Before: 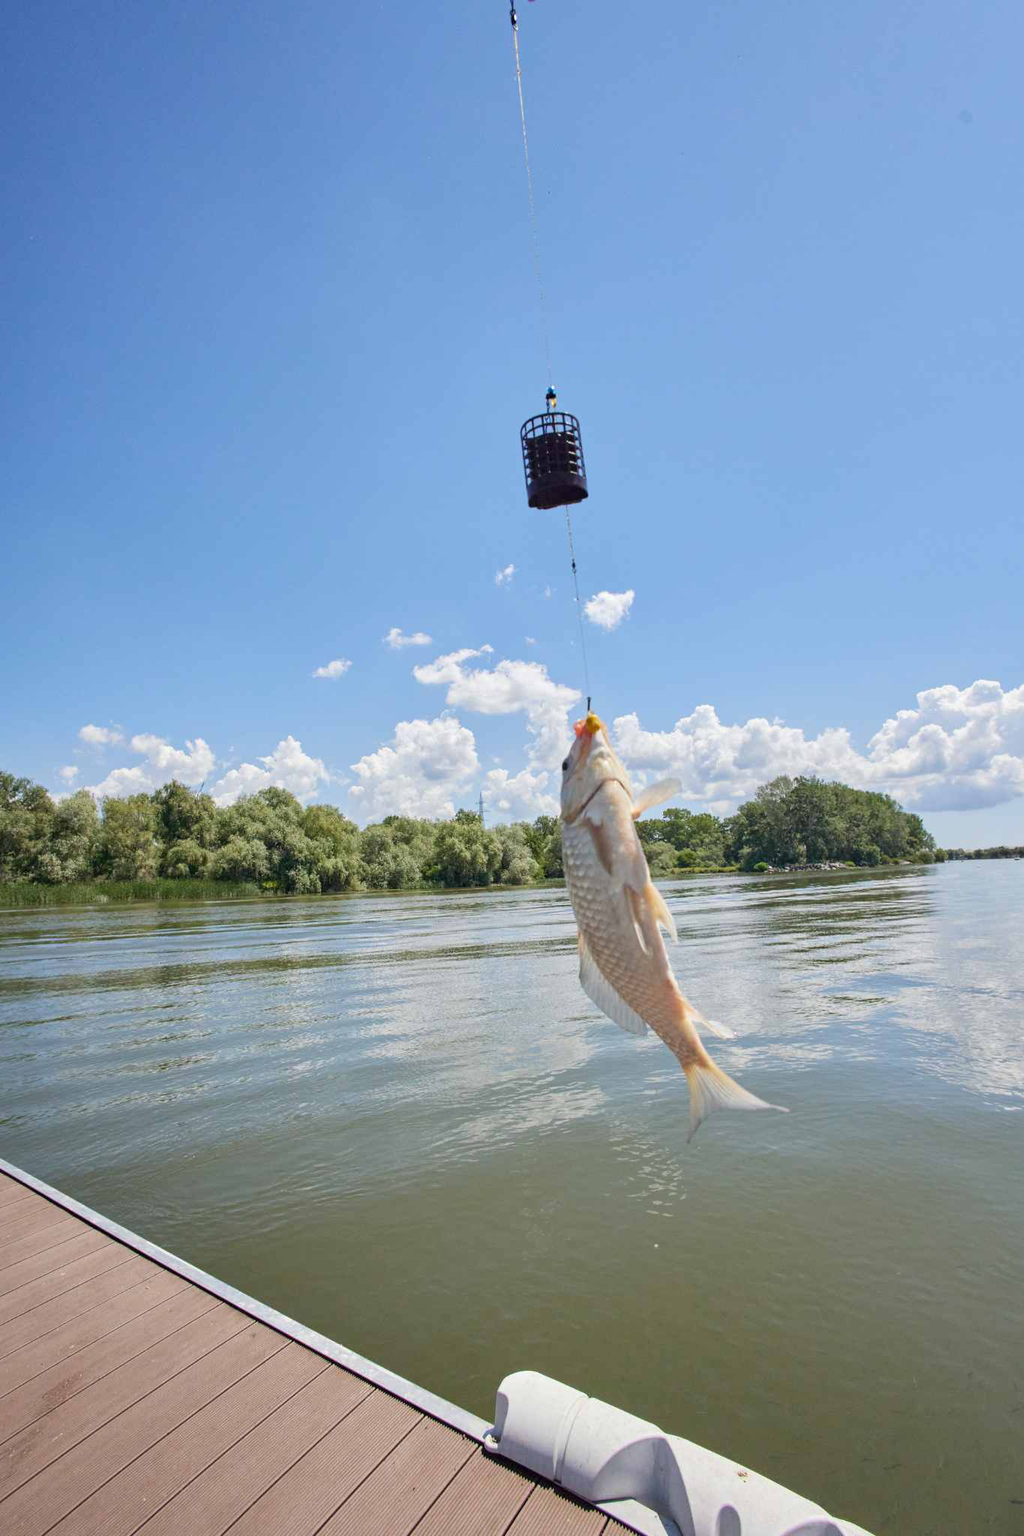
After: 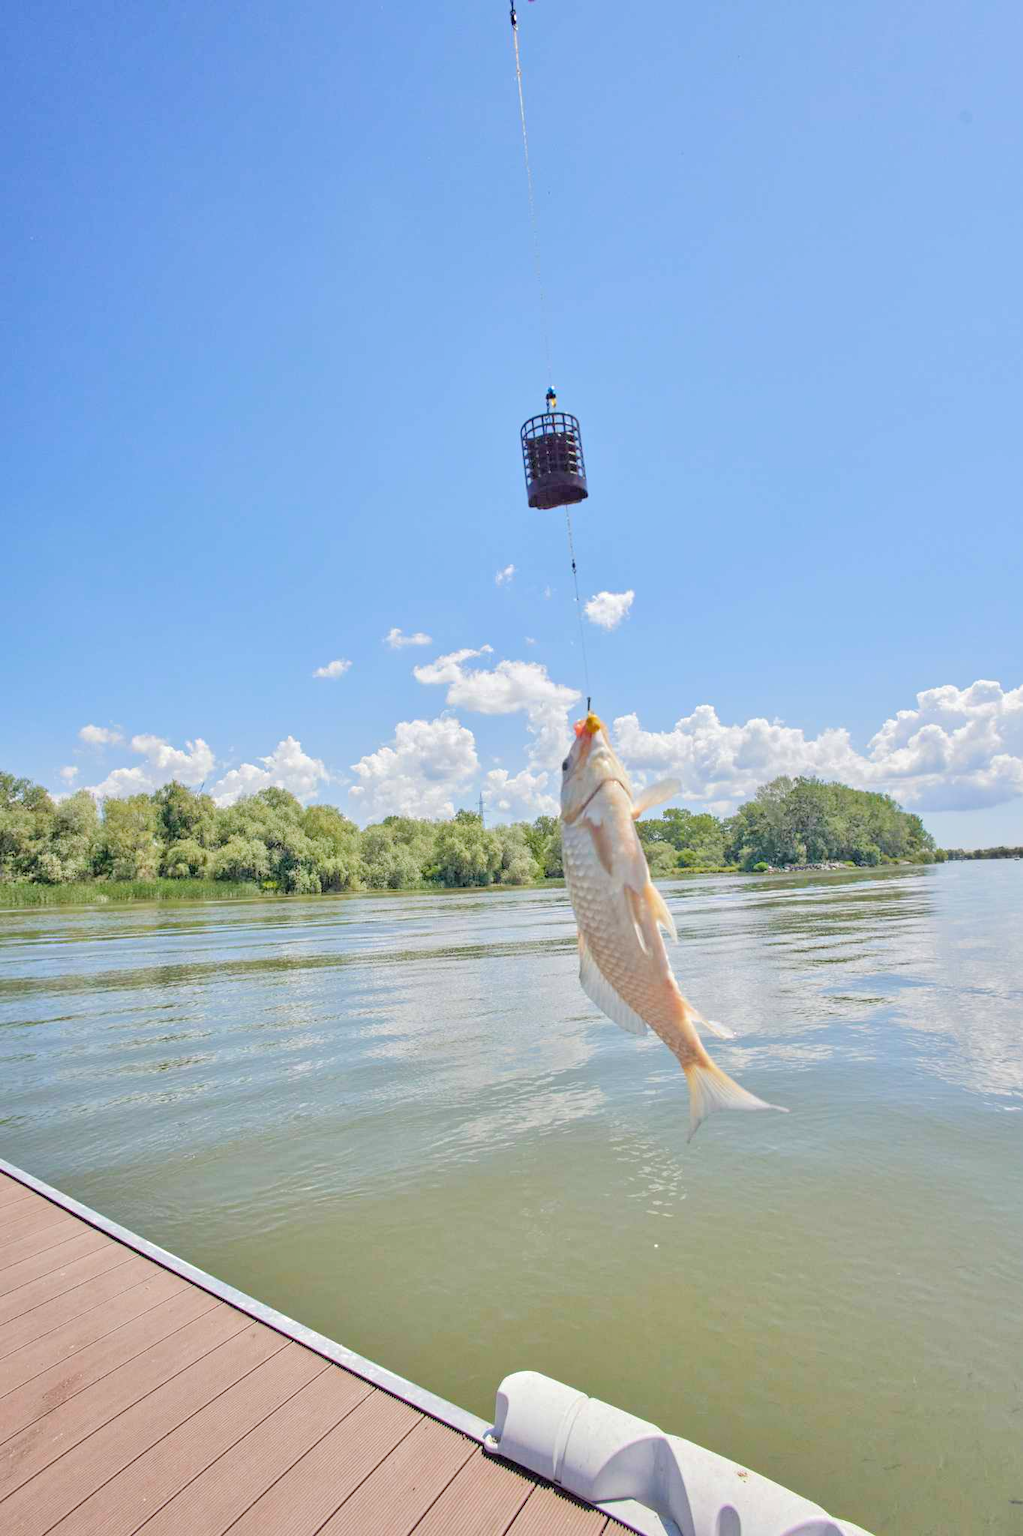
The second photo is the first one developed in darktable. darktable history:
base curve: curves: ch0 [(0, 0) (0.262, 0.32) (0.722, 0.705) (1, 1)]
tone equalizer: -7 EV 0.15 EV, -6 EV 0.6 EV, -5 EV 1.15 EV, -4 EV 1.33 EV, -3 EV 1.15 EV, -2 EV 0.6 EV, -1 EV 0.15 EV, mask exposure compensation -0.5 EV
